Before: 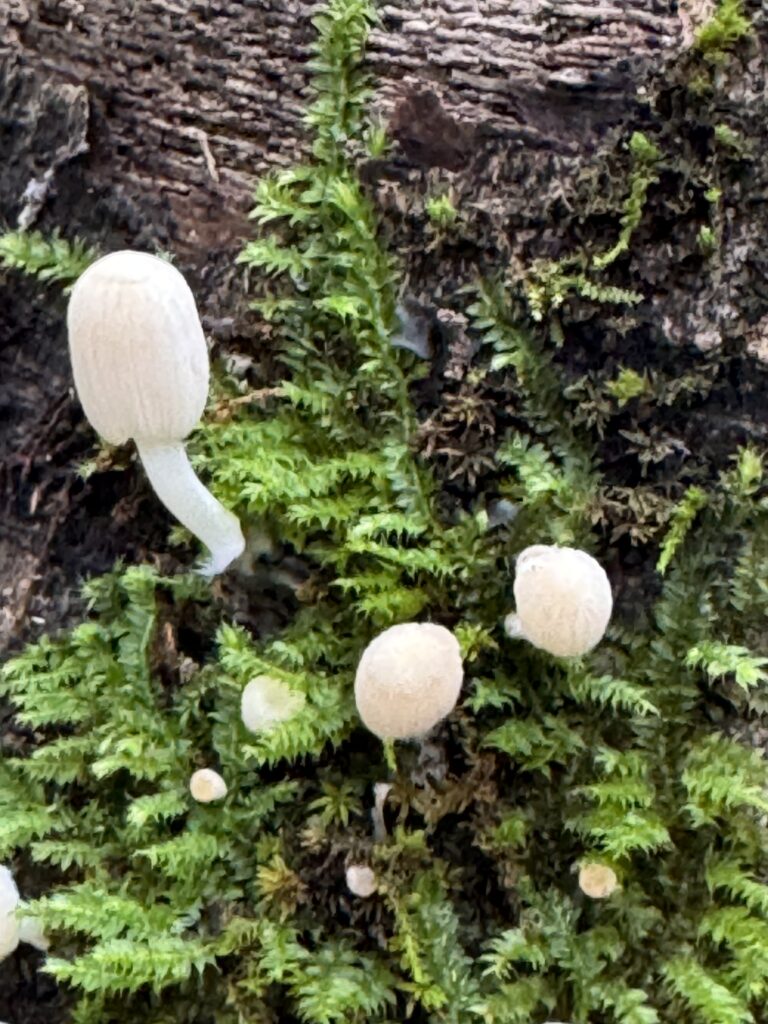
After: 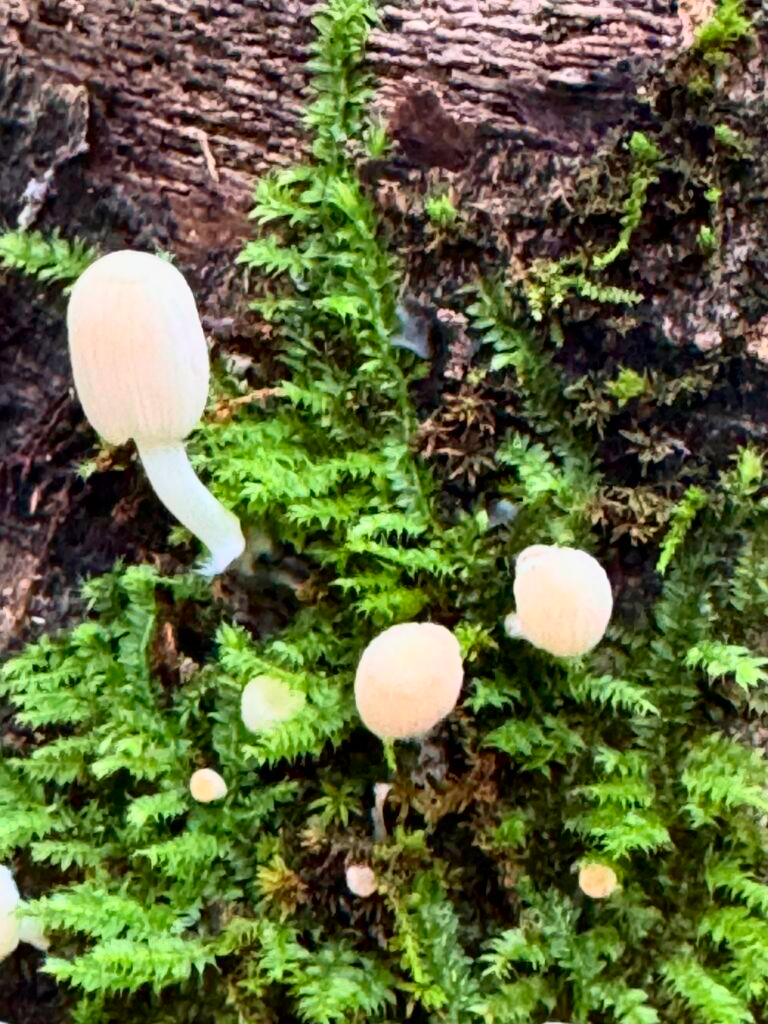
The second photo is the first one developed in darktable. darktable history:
tone curve: curves: ch0 [(0, 0) (0.091, 0.075) (0.409, 0.457) (0.733, 0.82) (0.844, 0.908) (0.909, 0.942) (1, 0.973)]; ch1 [(0, 0) (0.437, 0.404) (0.5, 0.5) (0.529, 0.556) (0.58, 0.606) (0.616, 0.654) (1, 1)]; ch2 [(0, 0) (0.442, 0.415) (0.5, 0.5) (0.535, 0.557) (0.585, 0.62) (1, 1)], color space Lab, independent channels, preserve colors none
